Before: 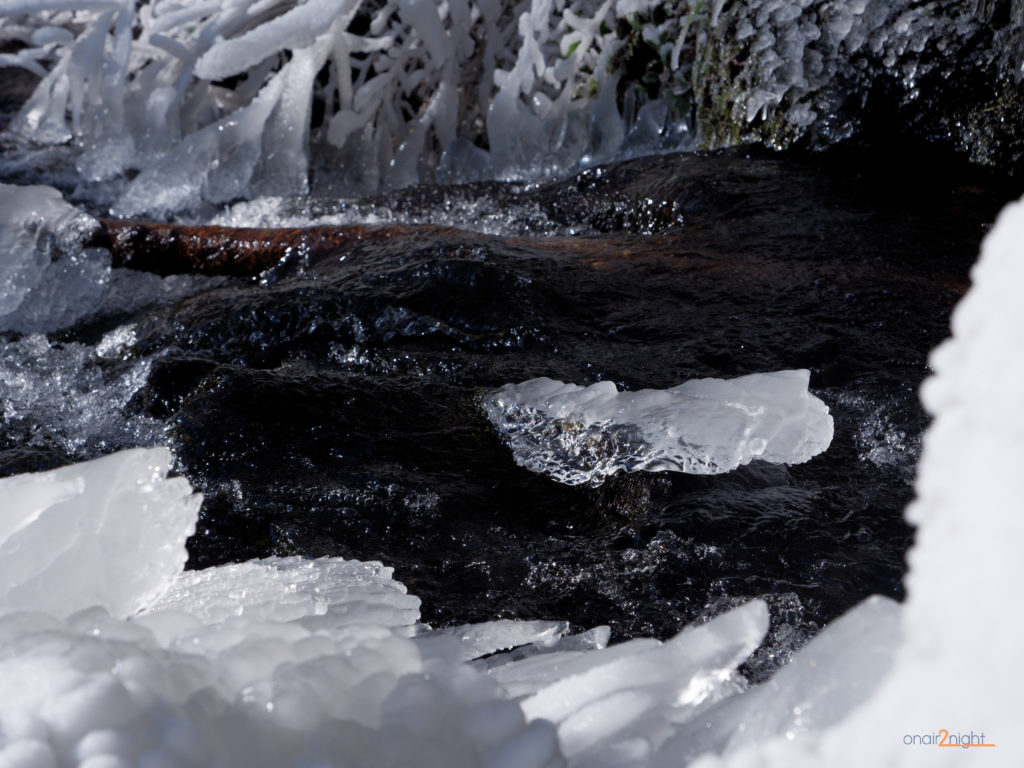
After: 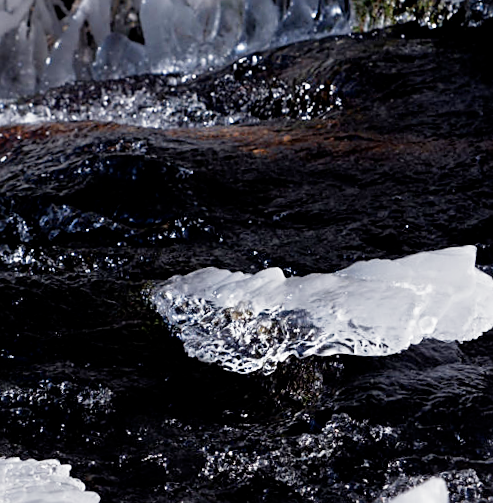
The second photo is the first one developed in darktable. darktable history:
sharpen: on, module defaults
crop: left 32.075%, top 10.976%, right 18.355%, bottom 17.596%
rotate and perspective: rotation -3°, crop left 0.031, crop right 0.968, crop top 0.07, crop bottom 0.93
rgb curve: mode RGB, independent channels
filmic rgb: middle gray luminance 9.23%, black relative exposure -10.55 EV, white relative exposure 3.45 EV, threshold 6 EV, target black luminance 0%, hardness 5.98, latitude 59.69%, contrast 1.087, highlights saturation mix 5%, shadows ↔ highlights balance 29.23%, add noise in highlights 0, preserve chrominance no, color science v3 (2019), use custom middle-gray values true, iterations of high-quality reconstruction 0, contrast in highlights soft, enable highlight reconstruction true
